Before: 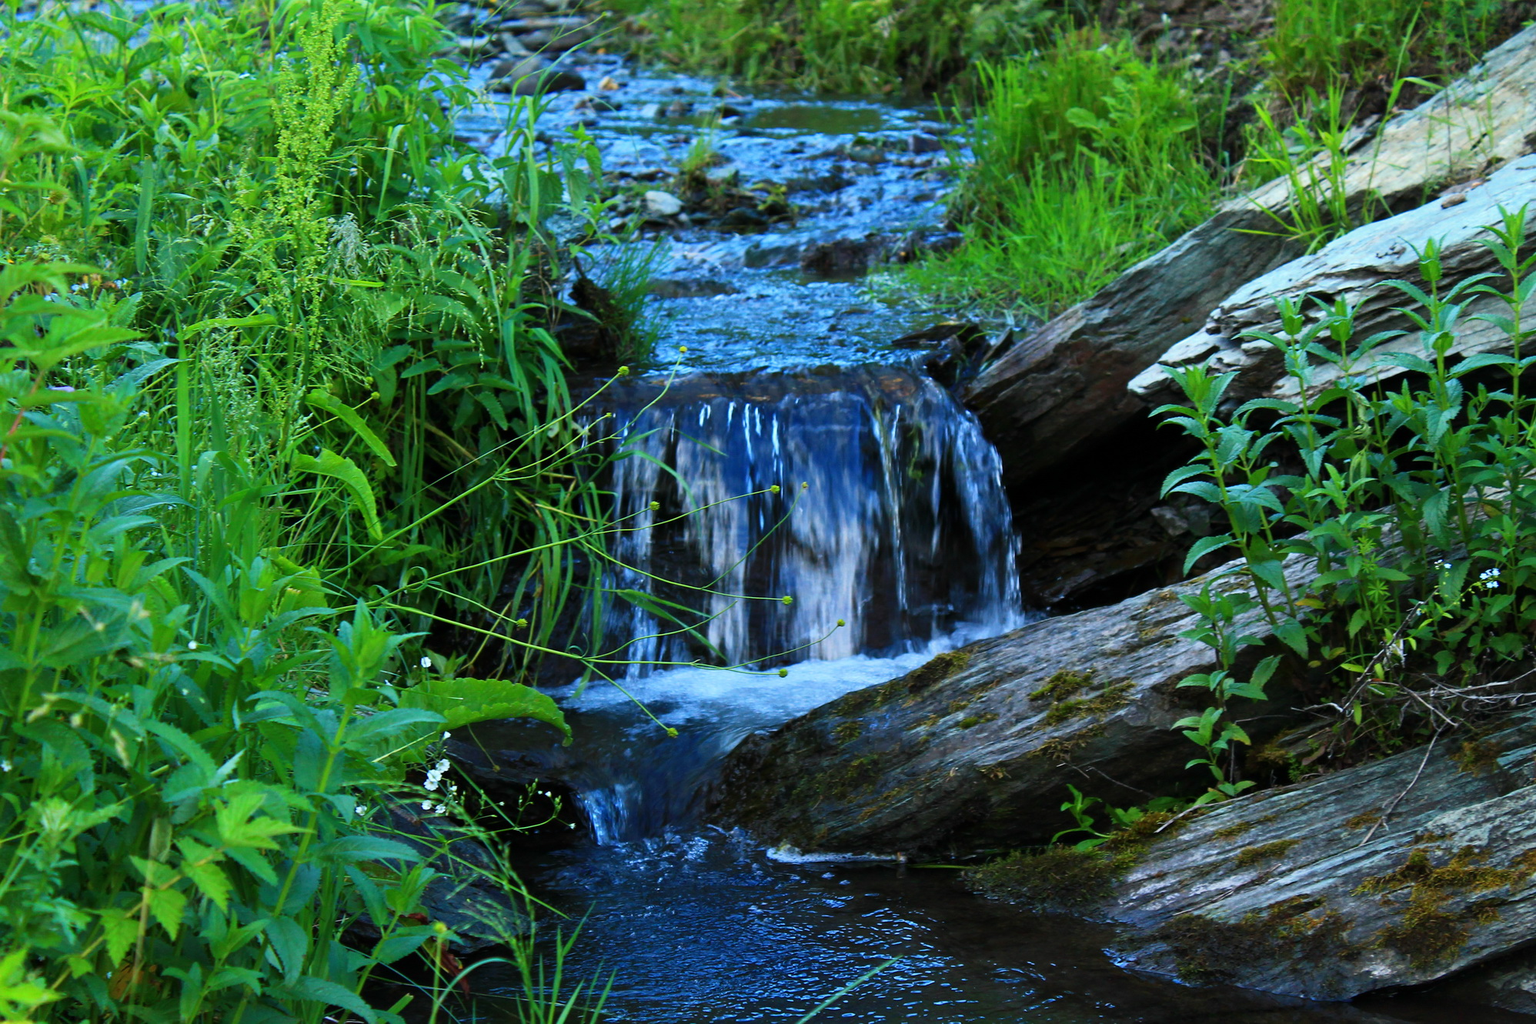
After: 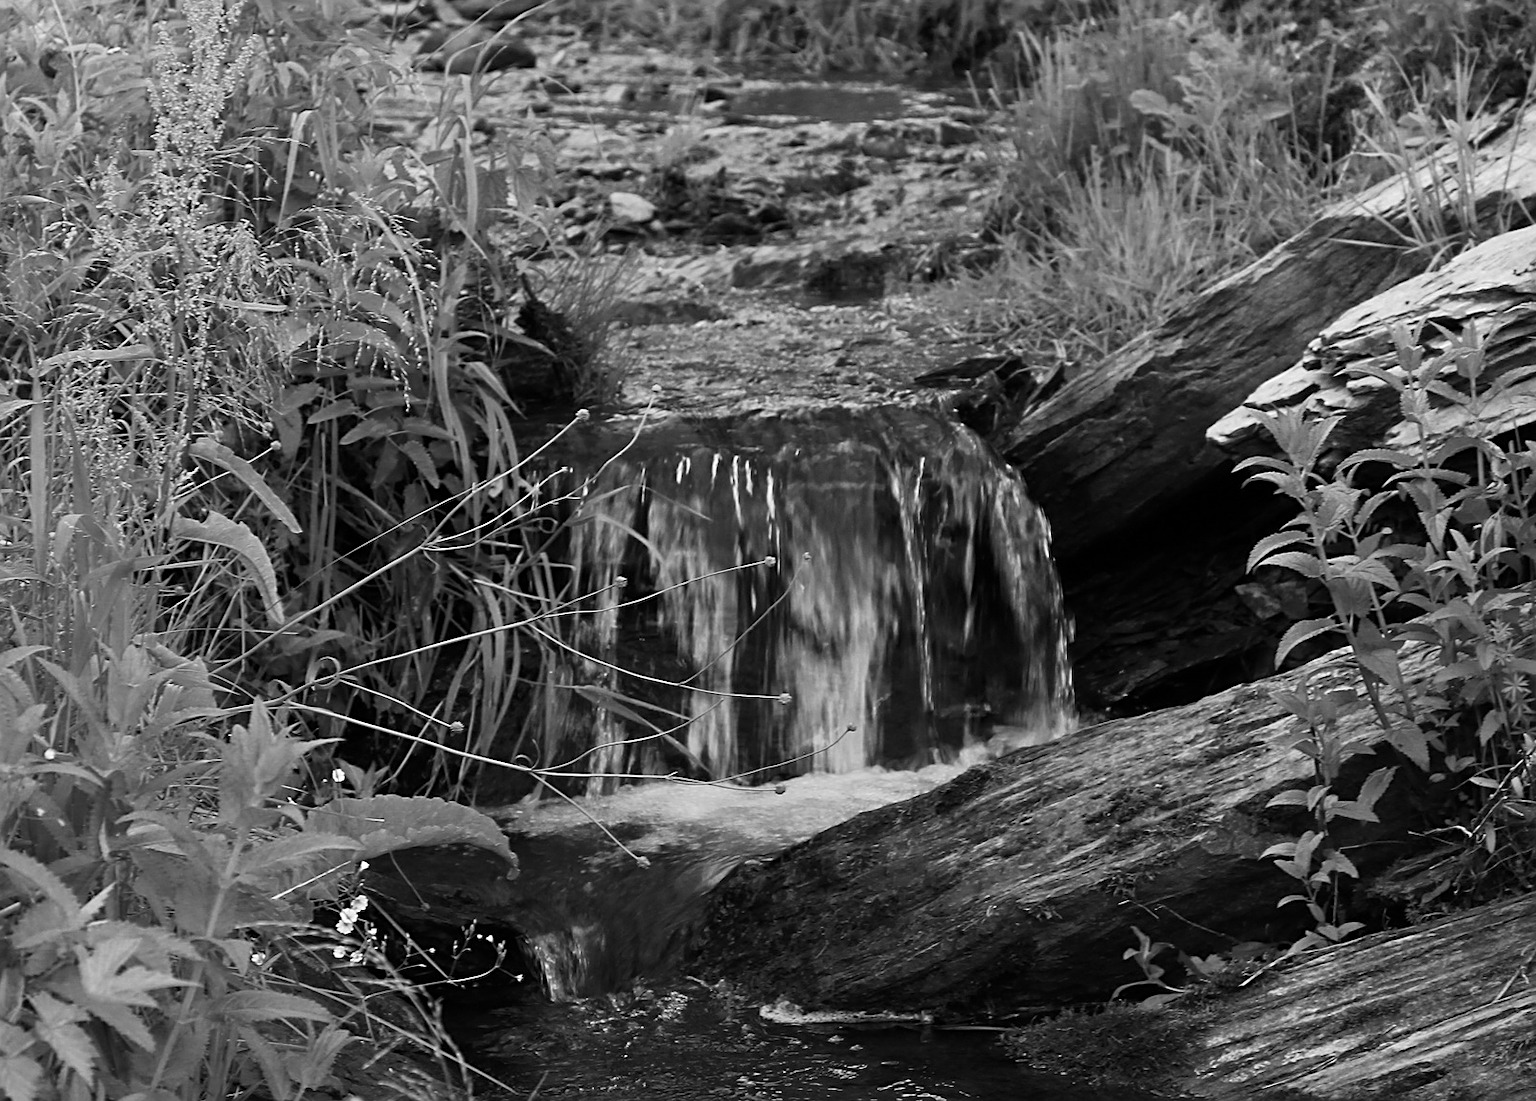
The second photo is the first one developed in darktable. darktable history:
monochrome: a 32, b 64, size 2.3
crop: left 9.929%, top 3.475%, right 9.188%, bottom 9.529%
sharpen: on, module defaults
